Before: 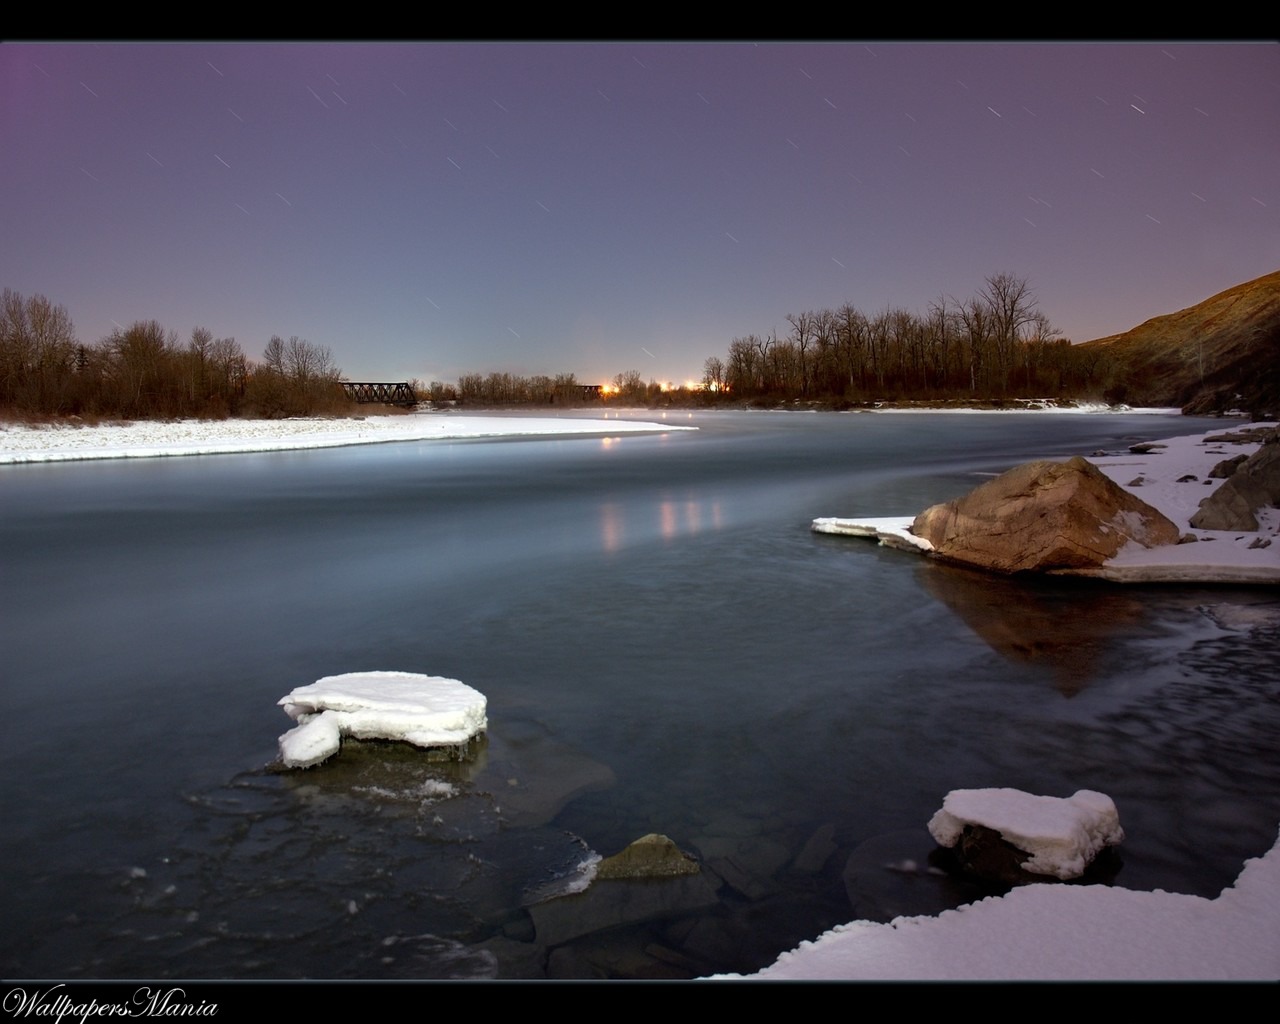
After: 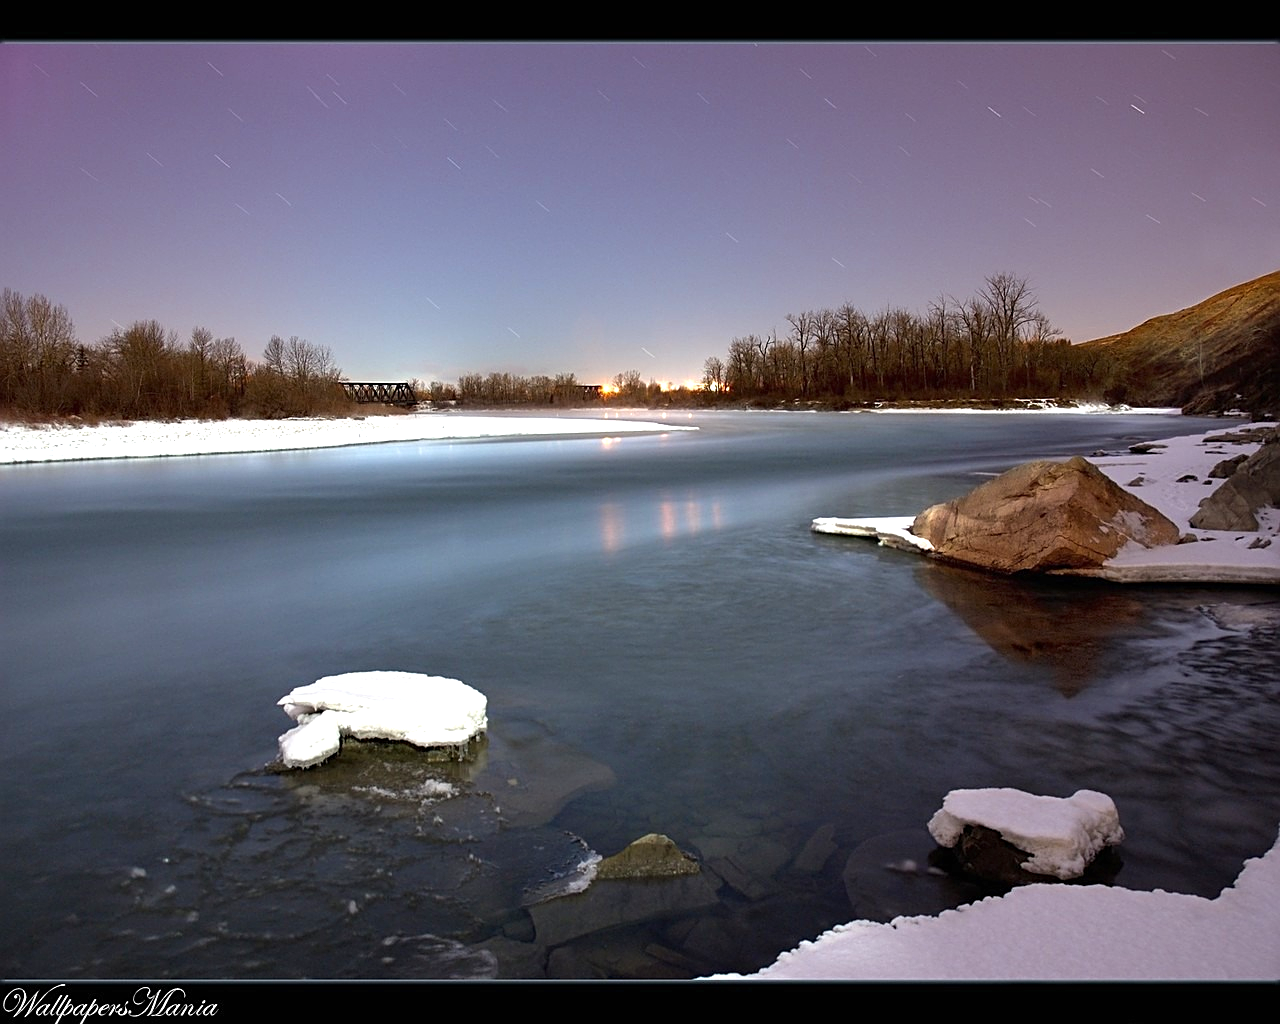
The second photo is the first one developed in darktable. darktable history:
exposure: black level correction 0, exposure 0.693 EV, compensate highlight preservation false
color zones: curves: ch0 [(0.068, 0.464) (0.25, 0.5) (0.48, 0.508) (0.75, 0.536) (0.886, 0.476) (0.967, 0.456)]; ch1 [(0.066, 0.456) (0.25, 0.5) (0.616, 0.508) (0.746, 0.56) (0.934, 0.444)]
sharpen: on, module defaults
